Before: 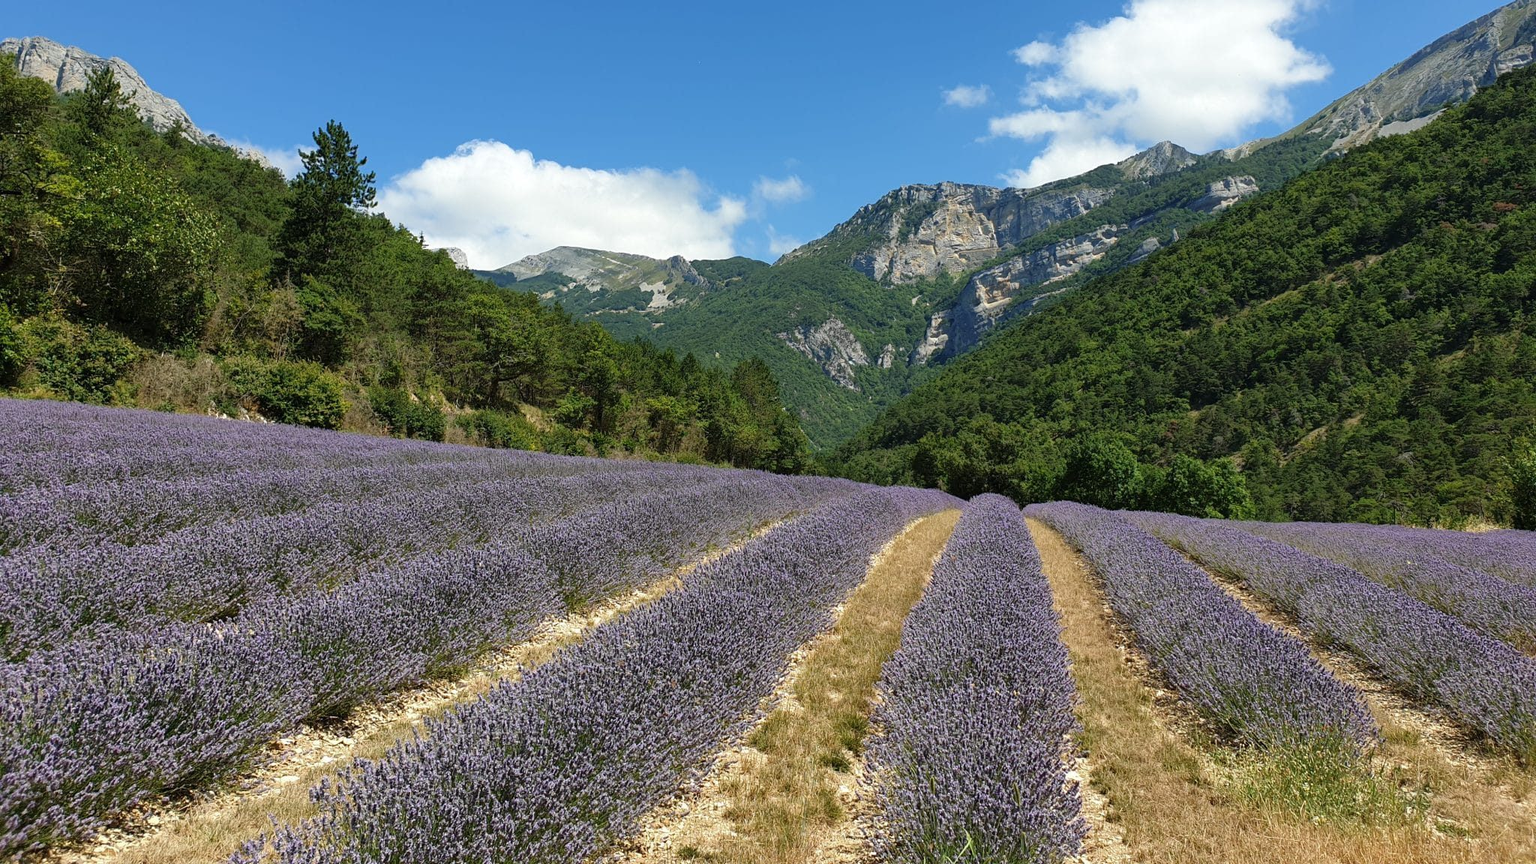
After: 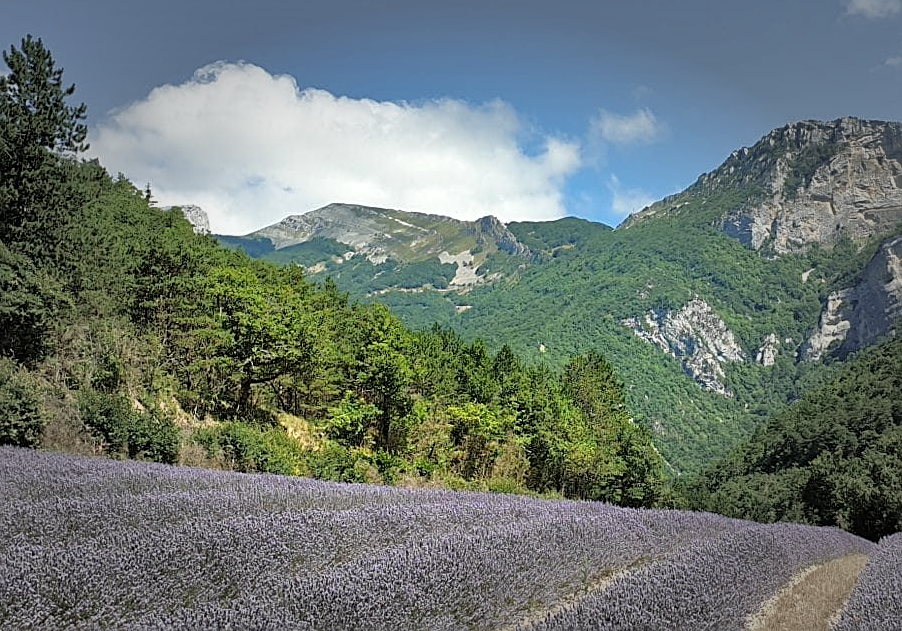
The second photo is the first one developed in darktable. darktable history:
vignetting: fall-off start 48.41%, automatic ratio true, width/height ratio 1.29, unbound false
shadows and highlights: low approximation 0.01, soften with gaussian
tone equalizer: -7 EV 0.15 EV, -6 EV 0.6 EV, -5 EV 1.15 EV, -4 EV 1.33 EV, -3 EV 1.15 EV, -2 EV 0.6 EV, -1 EV 0.15 EV, mask exposure compensation -0.5 EV
crop: left 20.248%, top 10.86%, right 35.675%, bottom 34.321%
sharpen: on, module defaults
